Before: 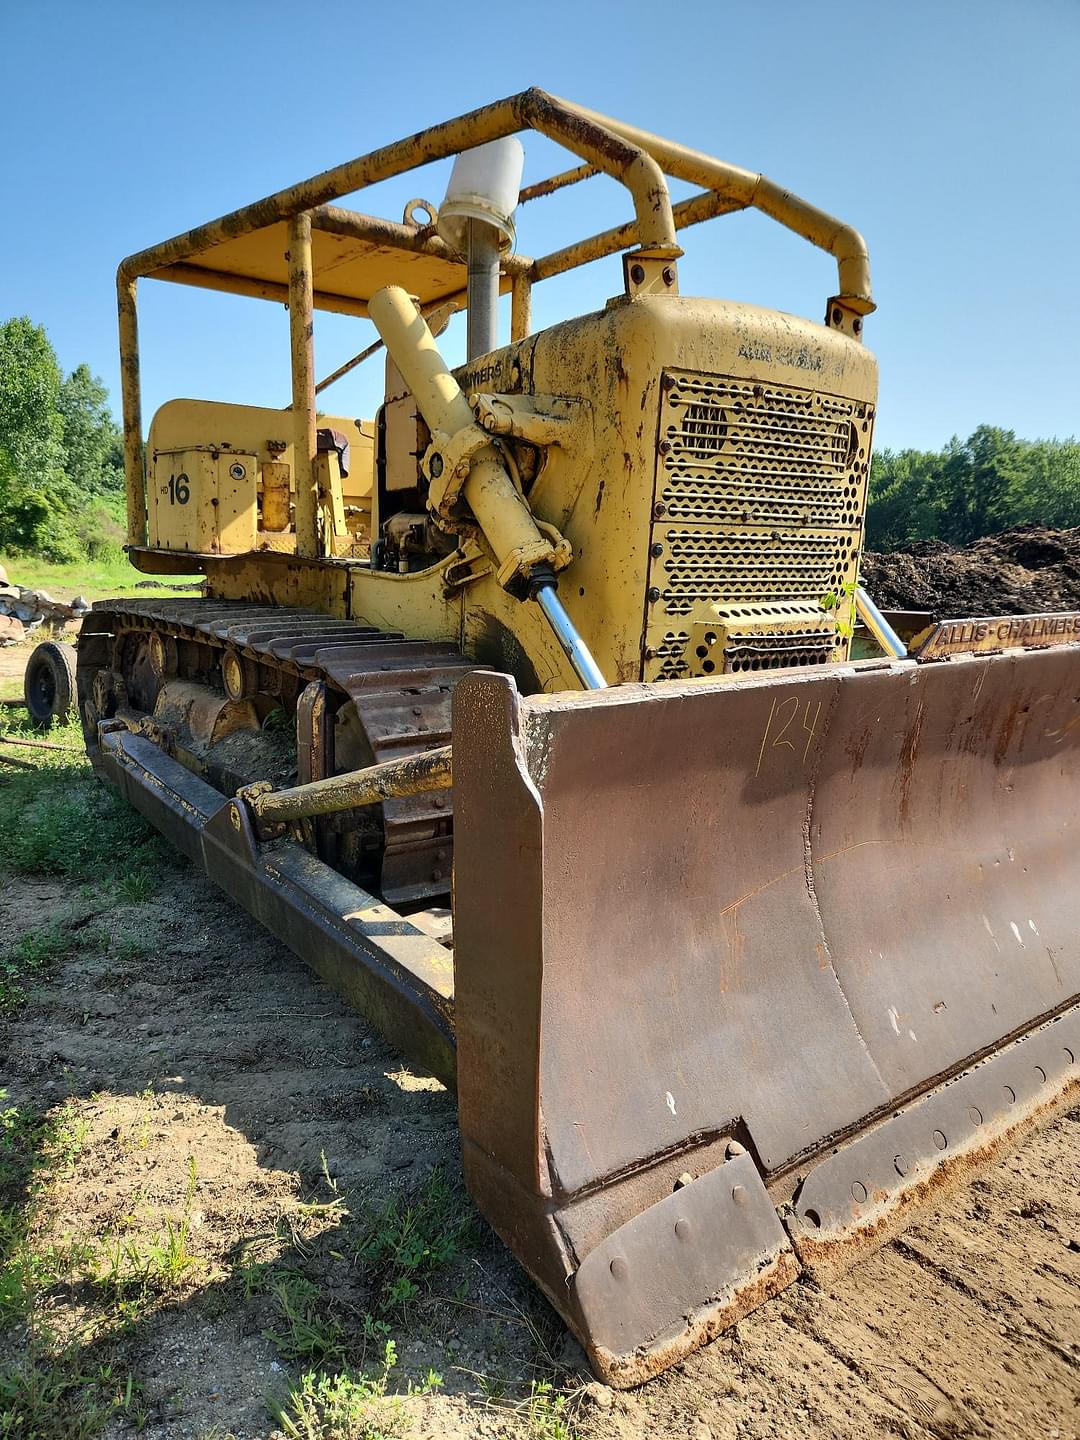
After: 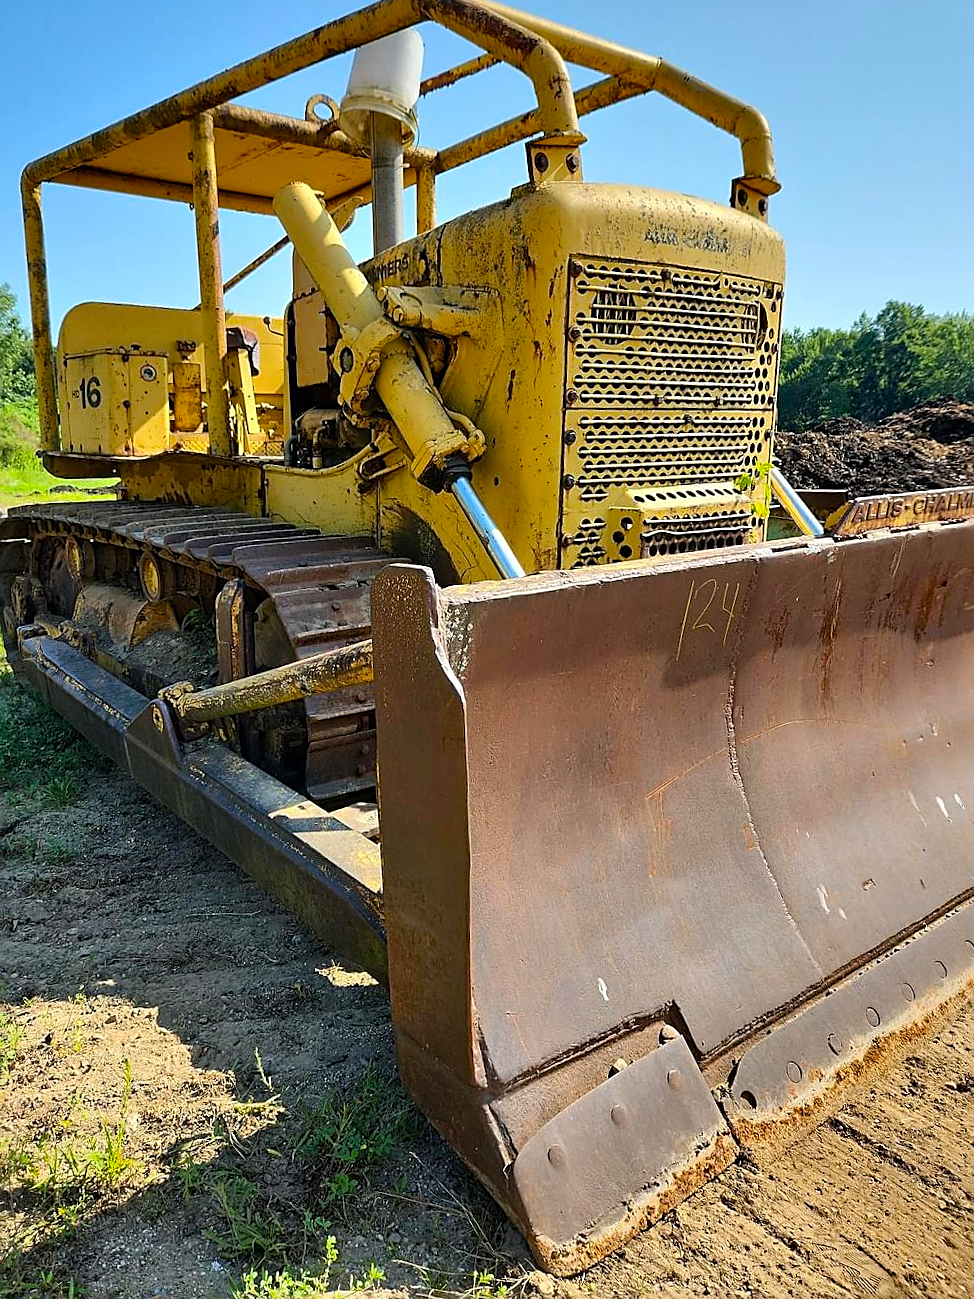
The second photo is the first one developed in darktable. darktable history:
color balance rgb: perceptual saturation grading › global saturation 30%
sharpen: on, module defaults
crop and rotate: angle 1.96°, left 5.673%, top 5.673%
